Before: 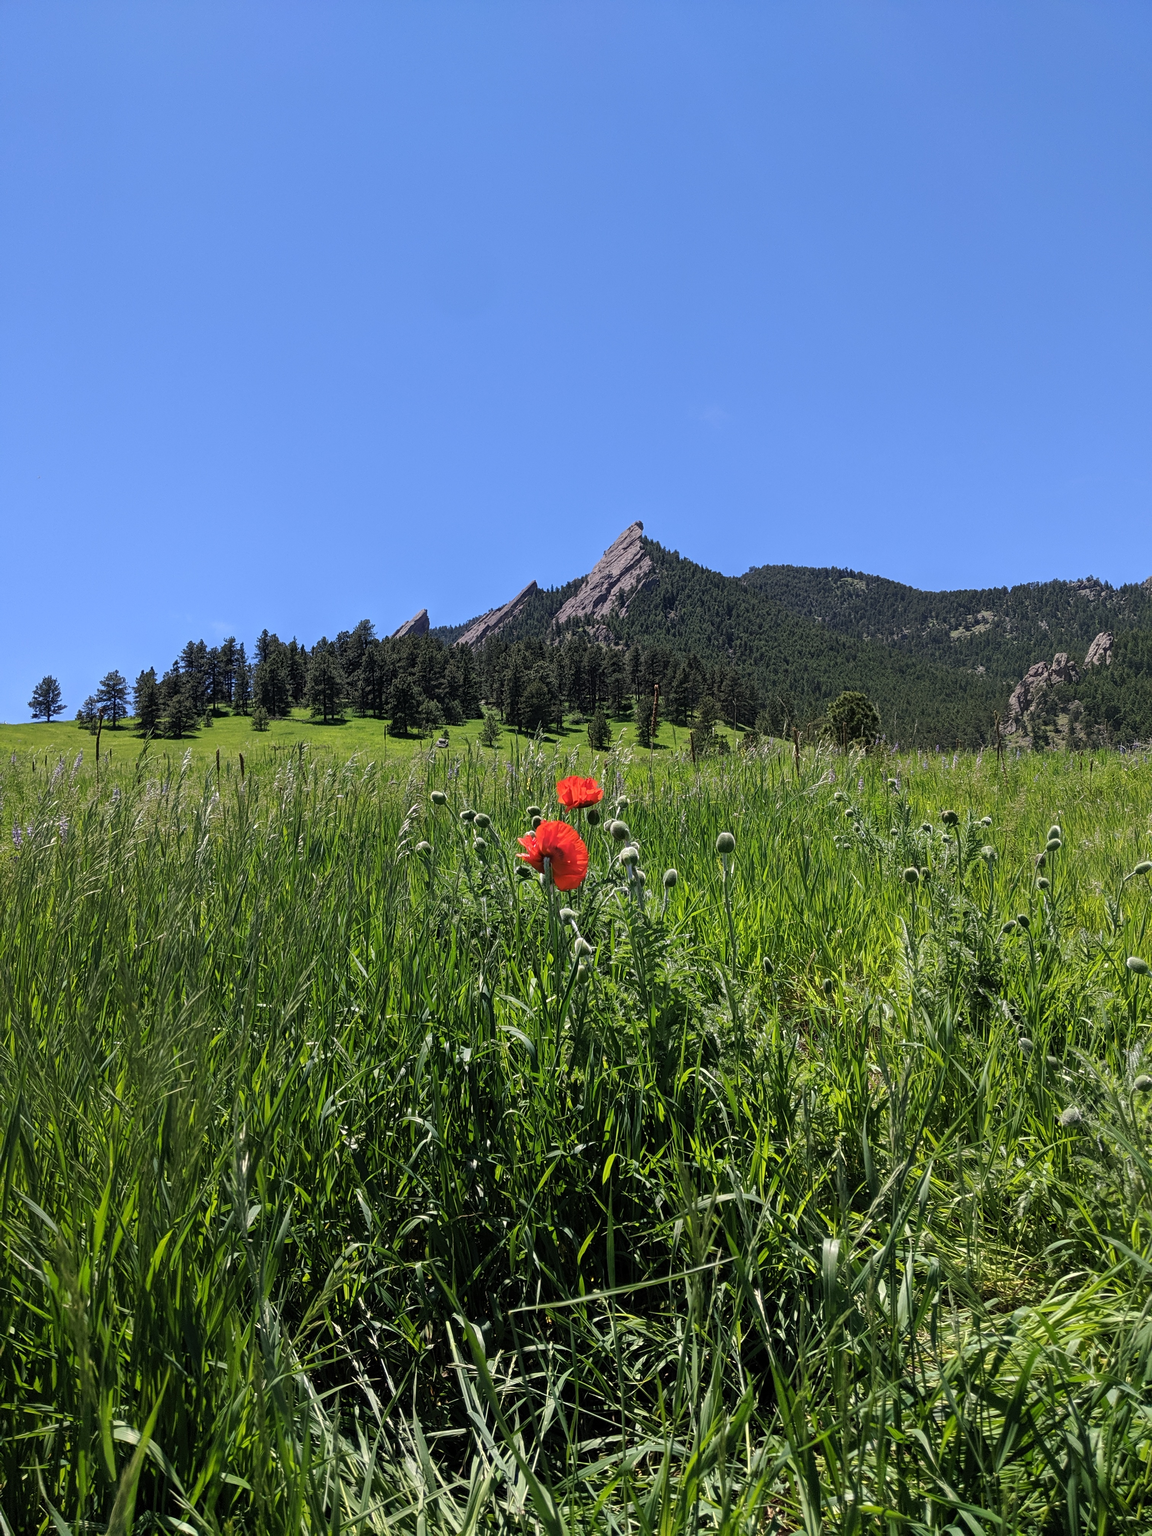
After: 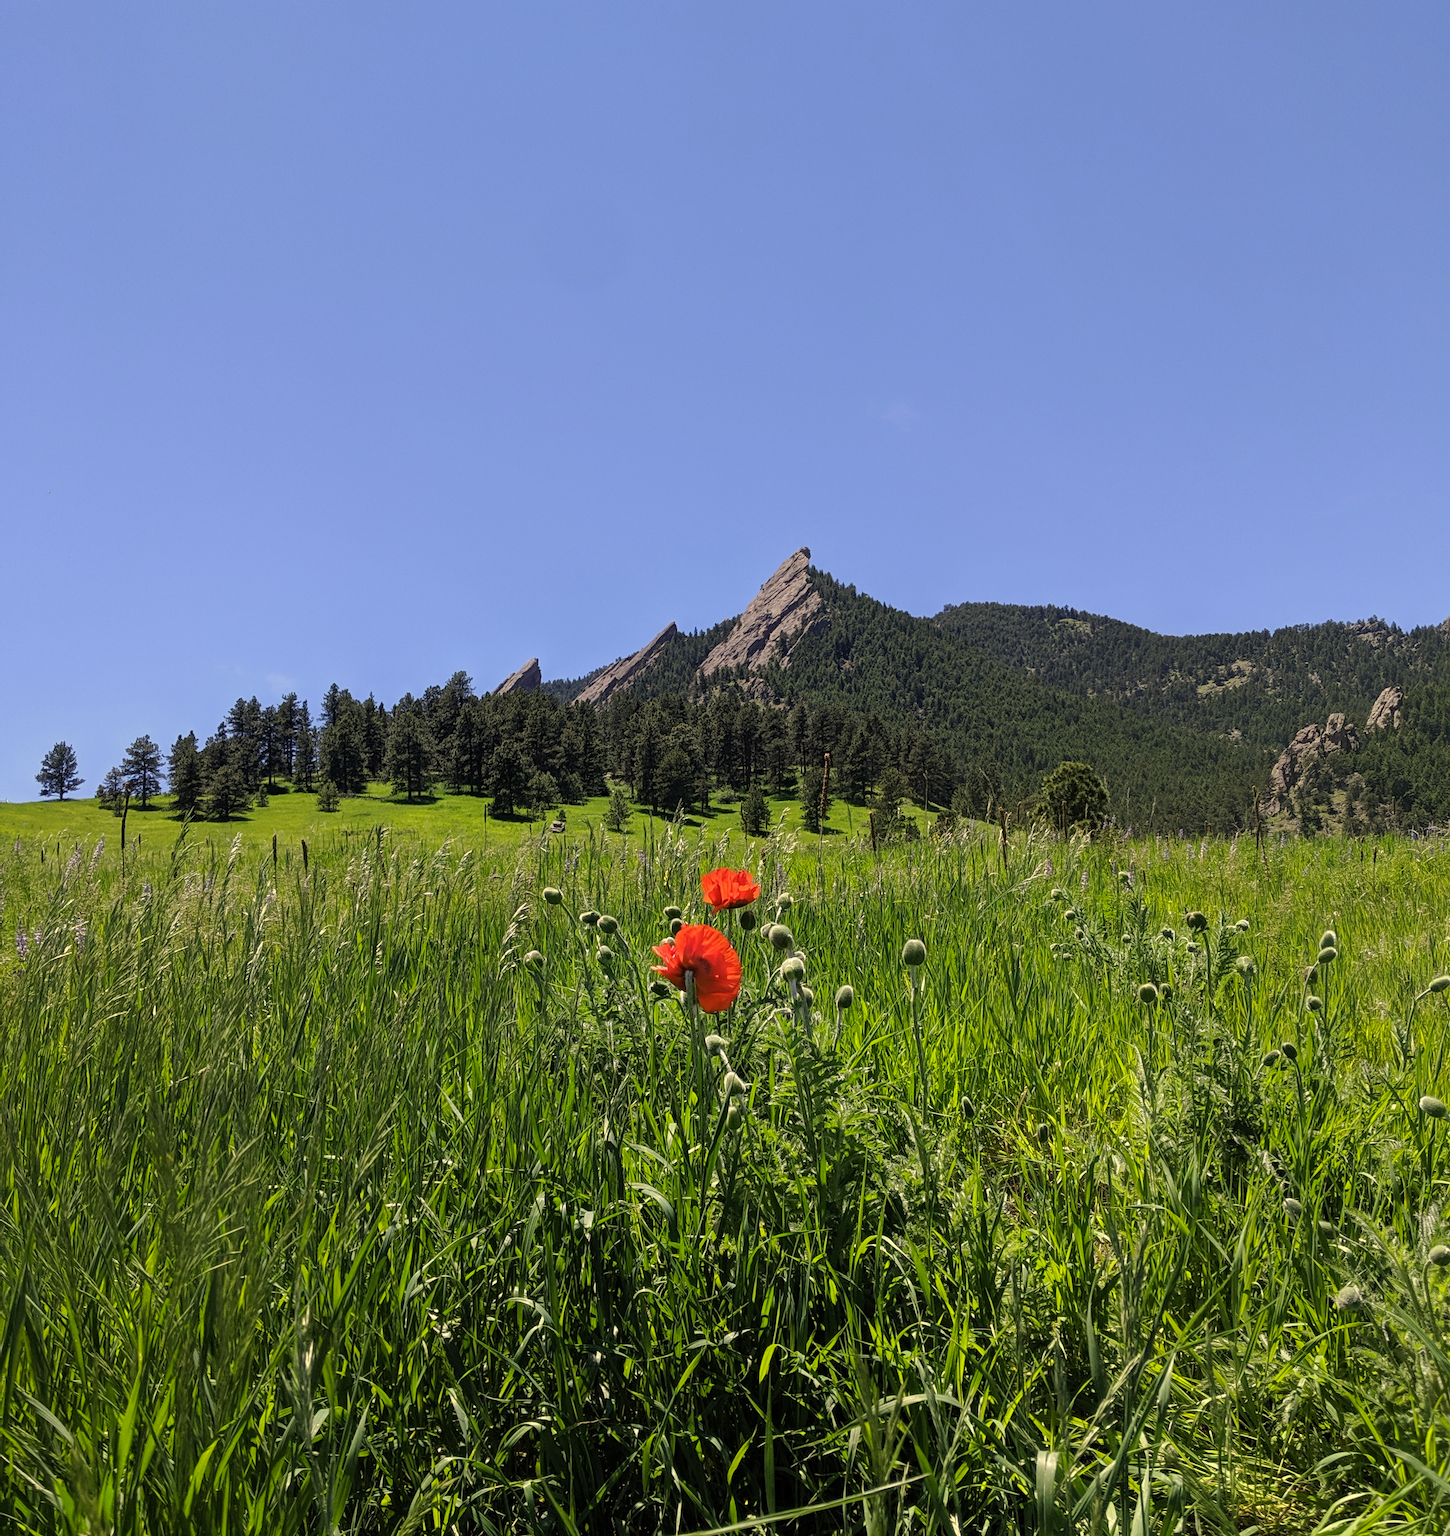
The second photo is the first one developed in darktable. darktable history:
crop and rotate: top 5.667%, bottom 14.937%
color correction: highlights a* 1.39, highlights b* 17.83
